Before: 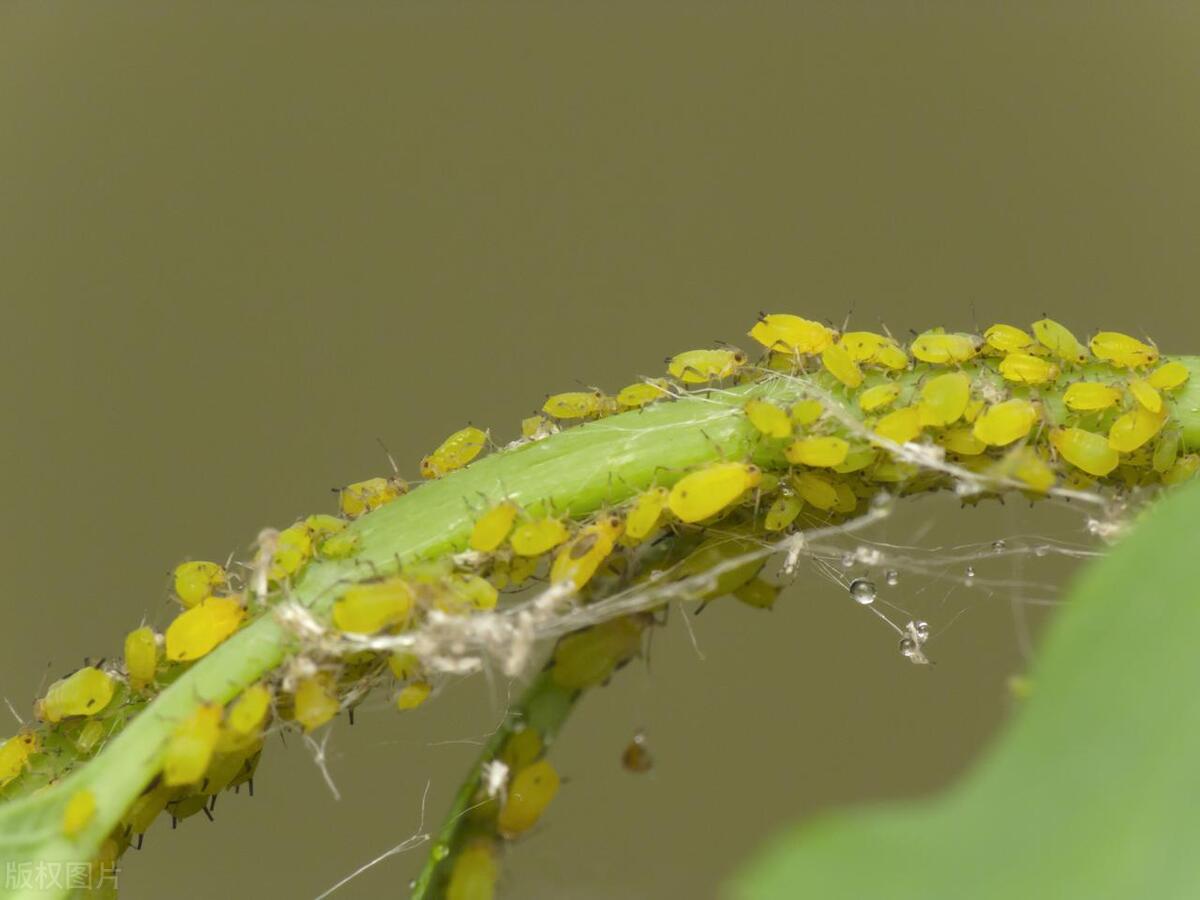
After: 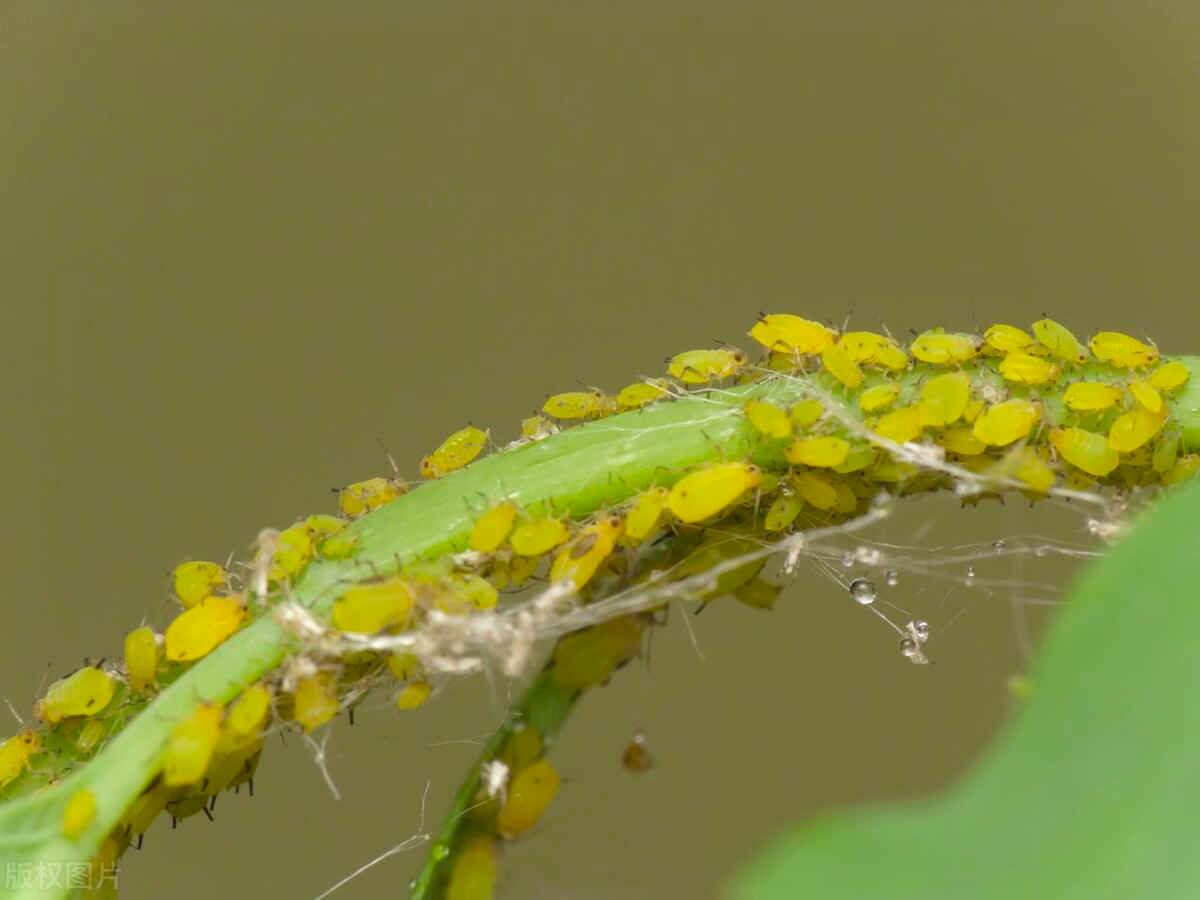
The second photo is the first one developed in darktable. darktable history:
local contrast: mode bilateral grid, contrast 100, coarseness 100, detail 91%, midtone range 0.2
